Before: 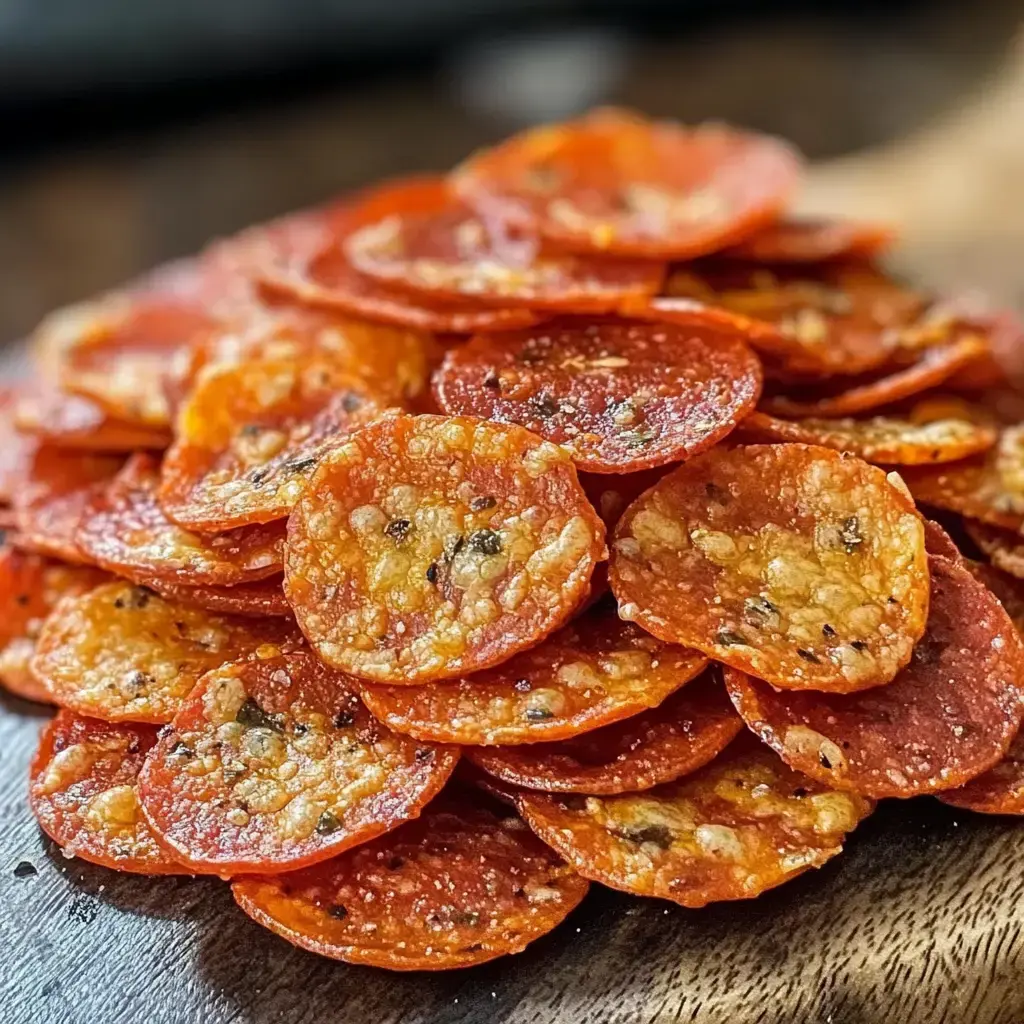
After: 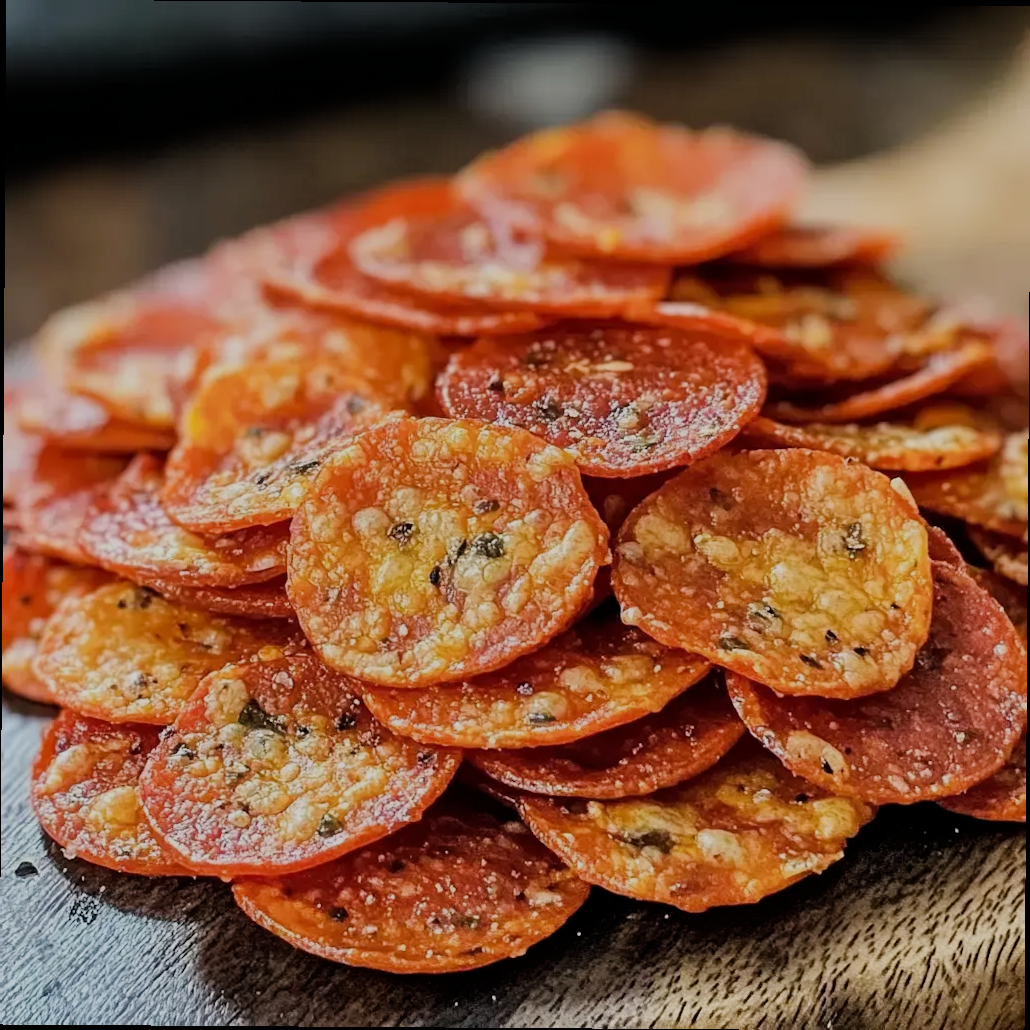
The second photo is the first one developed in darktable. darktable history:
filmic rgb: black relative exposure -7.09 EV, white relative exposure 5.38 EV, threshold 2.97 EV, hardness 3.03, enable highlight reconstruction true
crop and rotate: angle -0.389°
